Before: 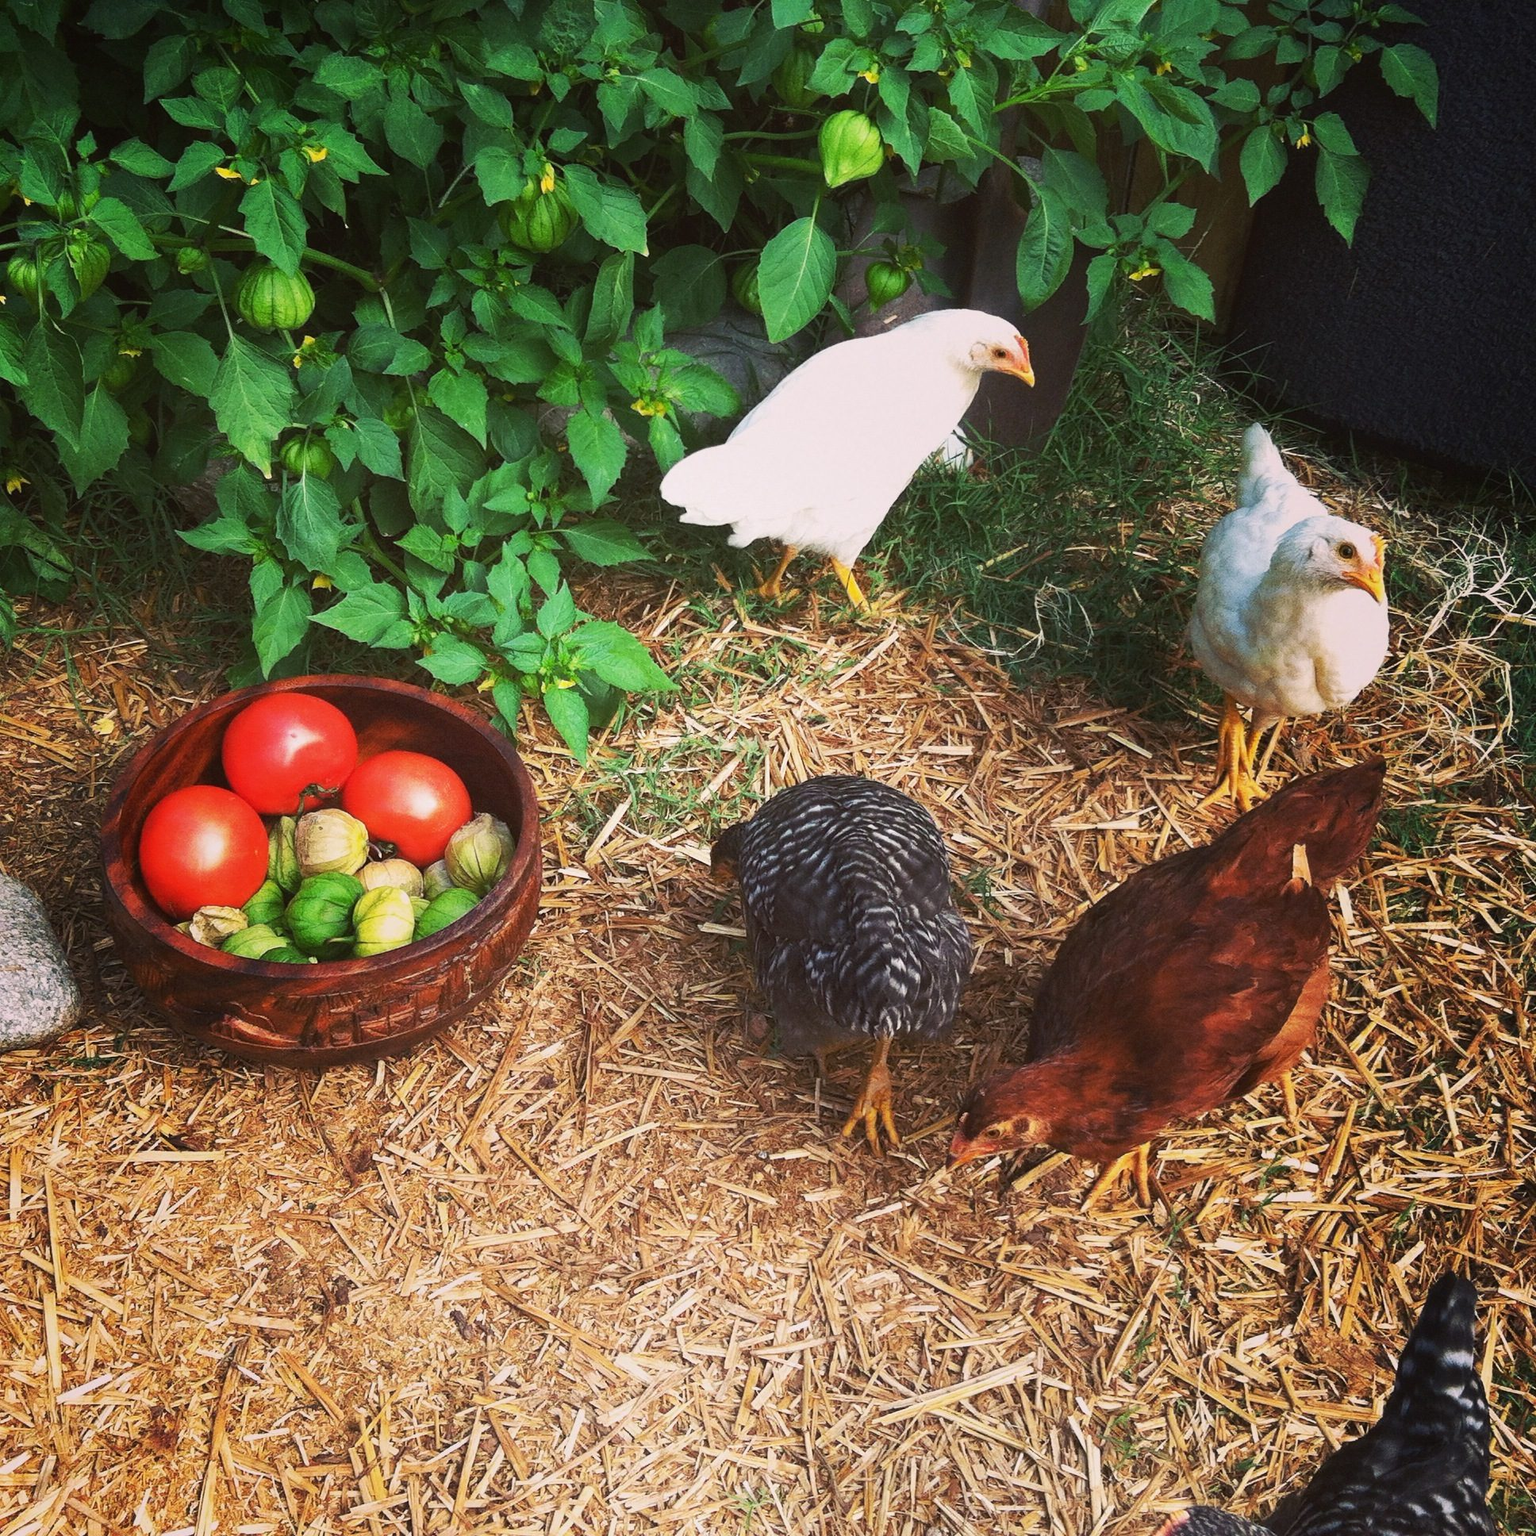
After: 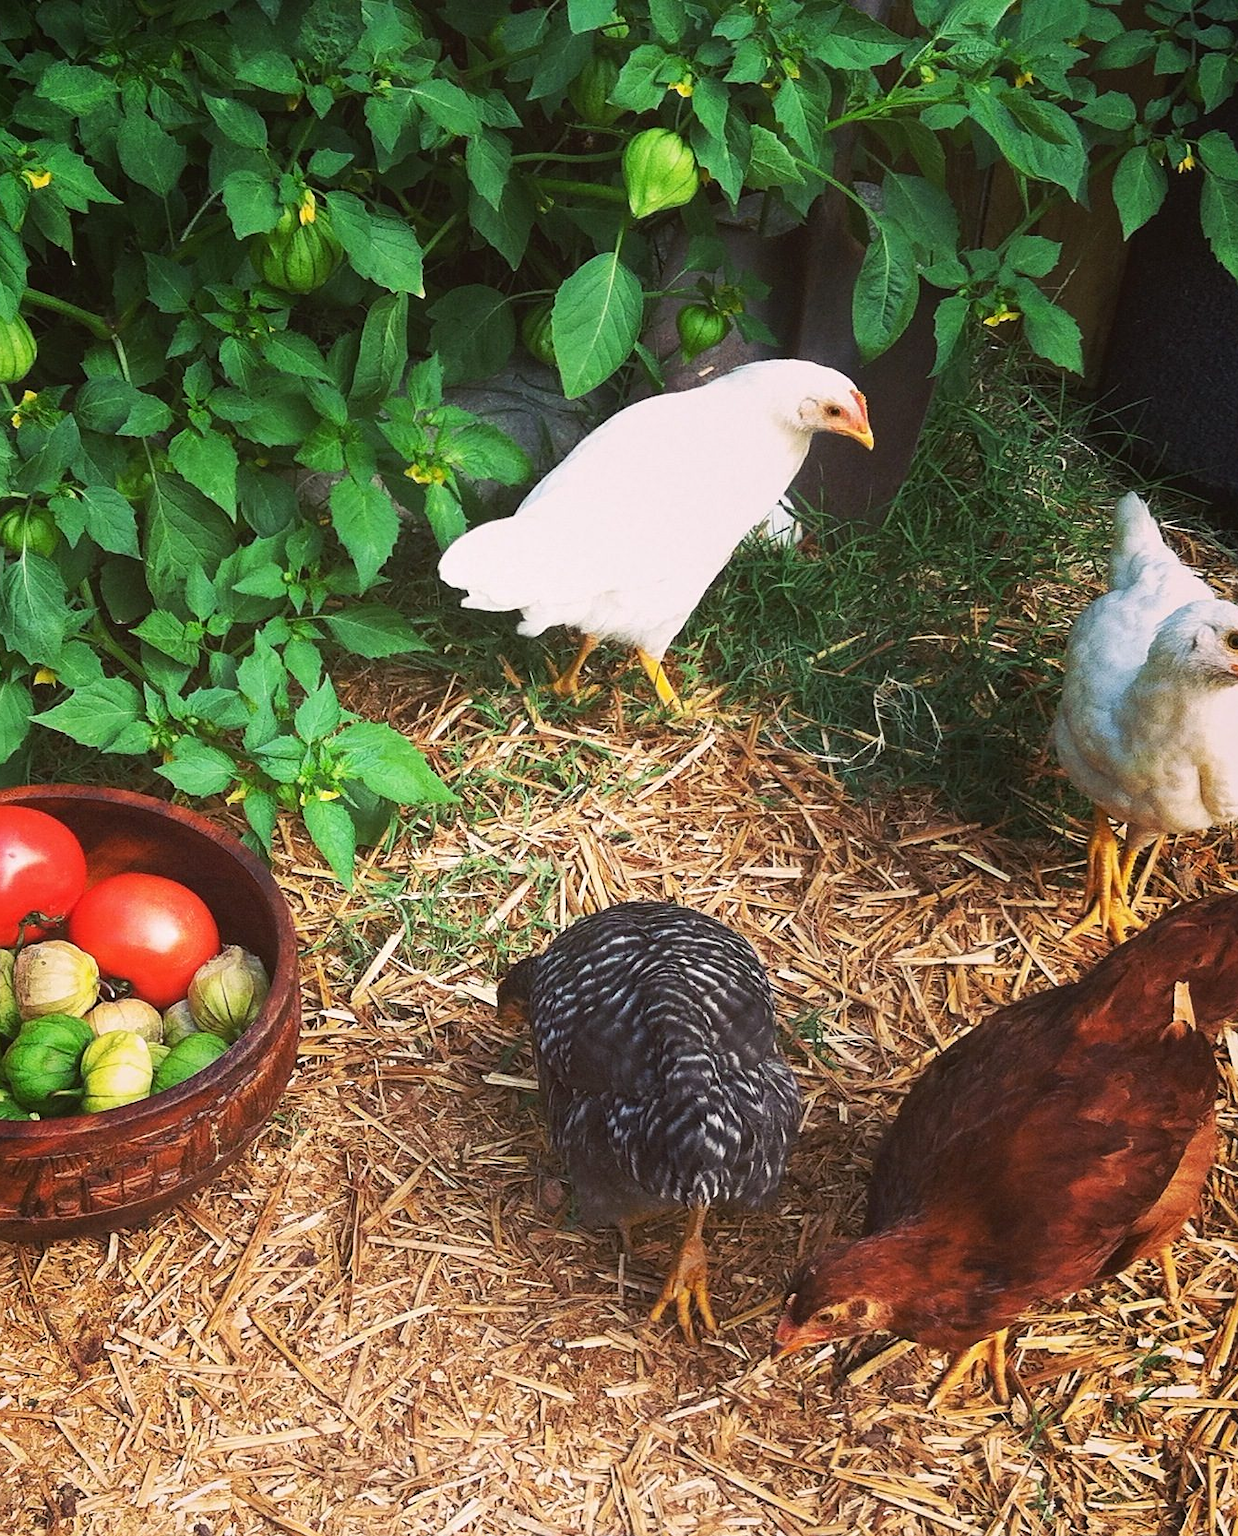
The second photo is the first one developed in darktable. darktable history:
tone equalizer: on, module defaults
sharpen: amount 0.2
exposure: exposure 0.081 EV, compensate highlight preservation false
crop: left 18.479%, right 12.2%, bottom 13.971%
